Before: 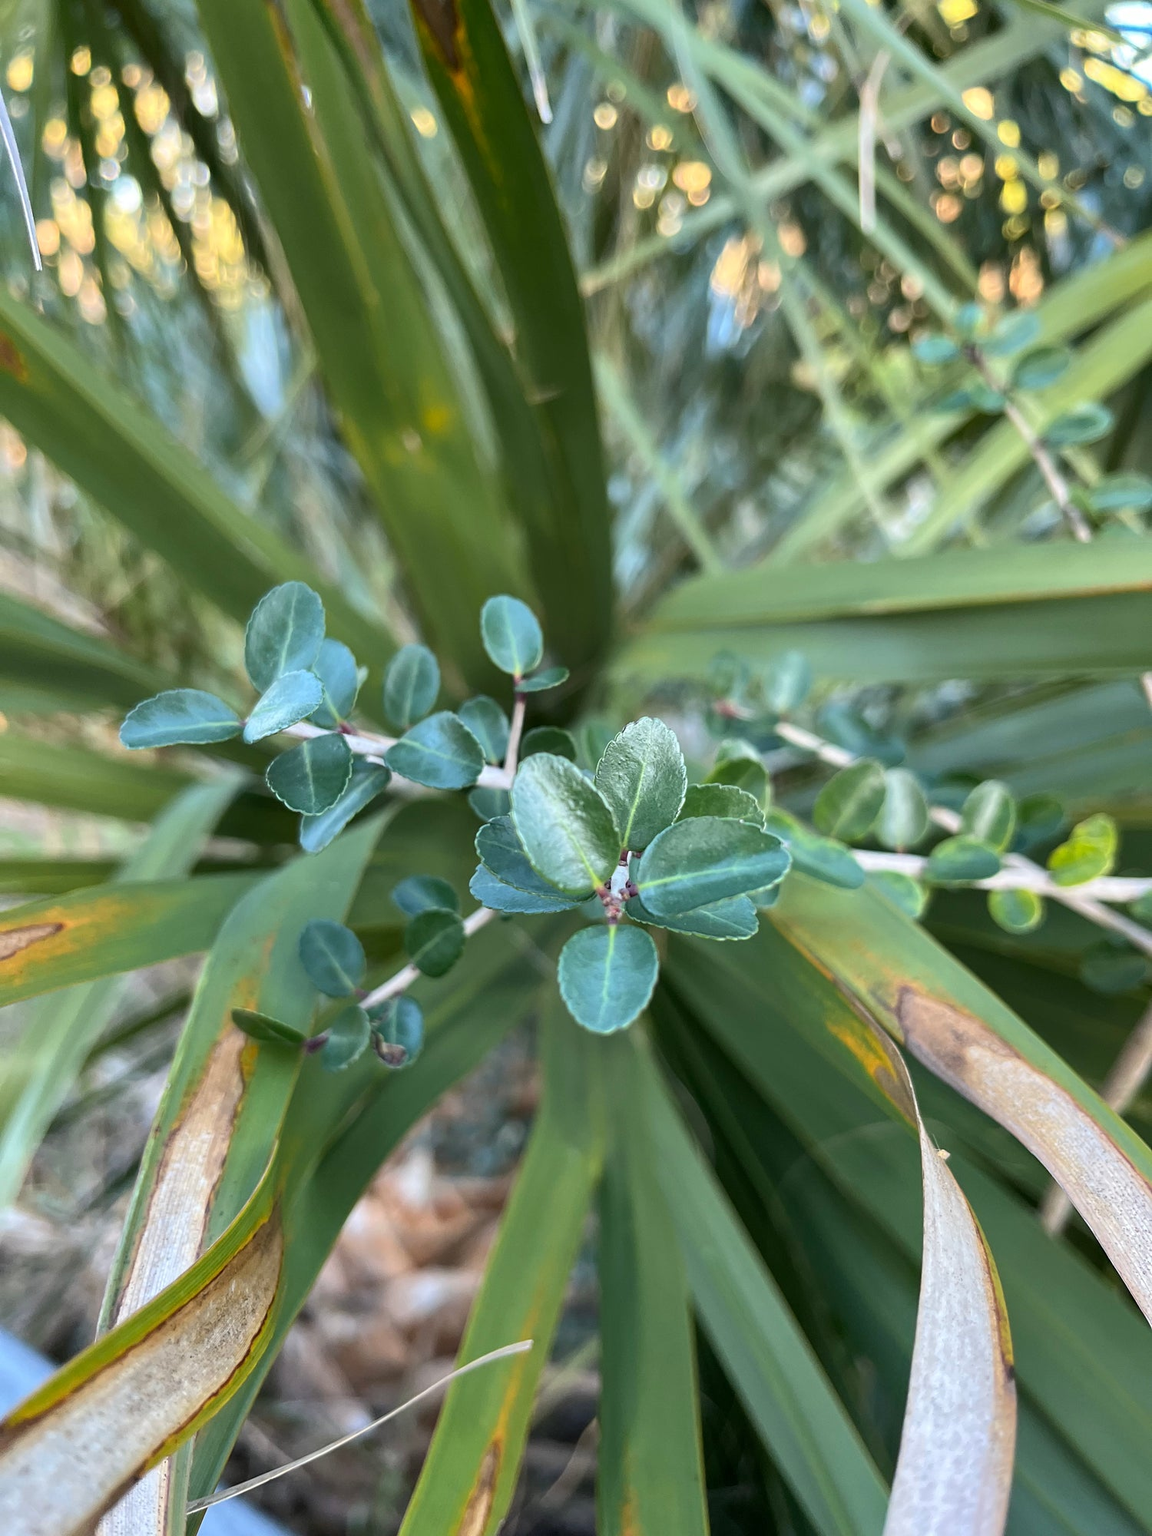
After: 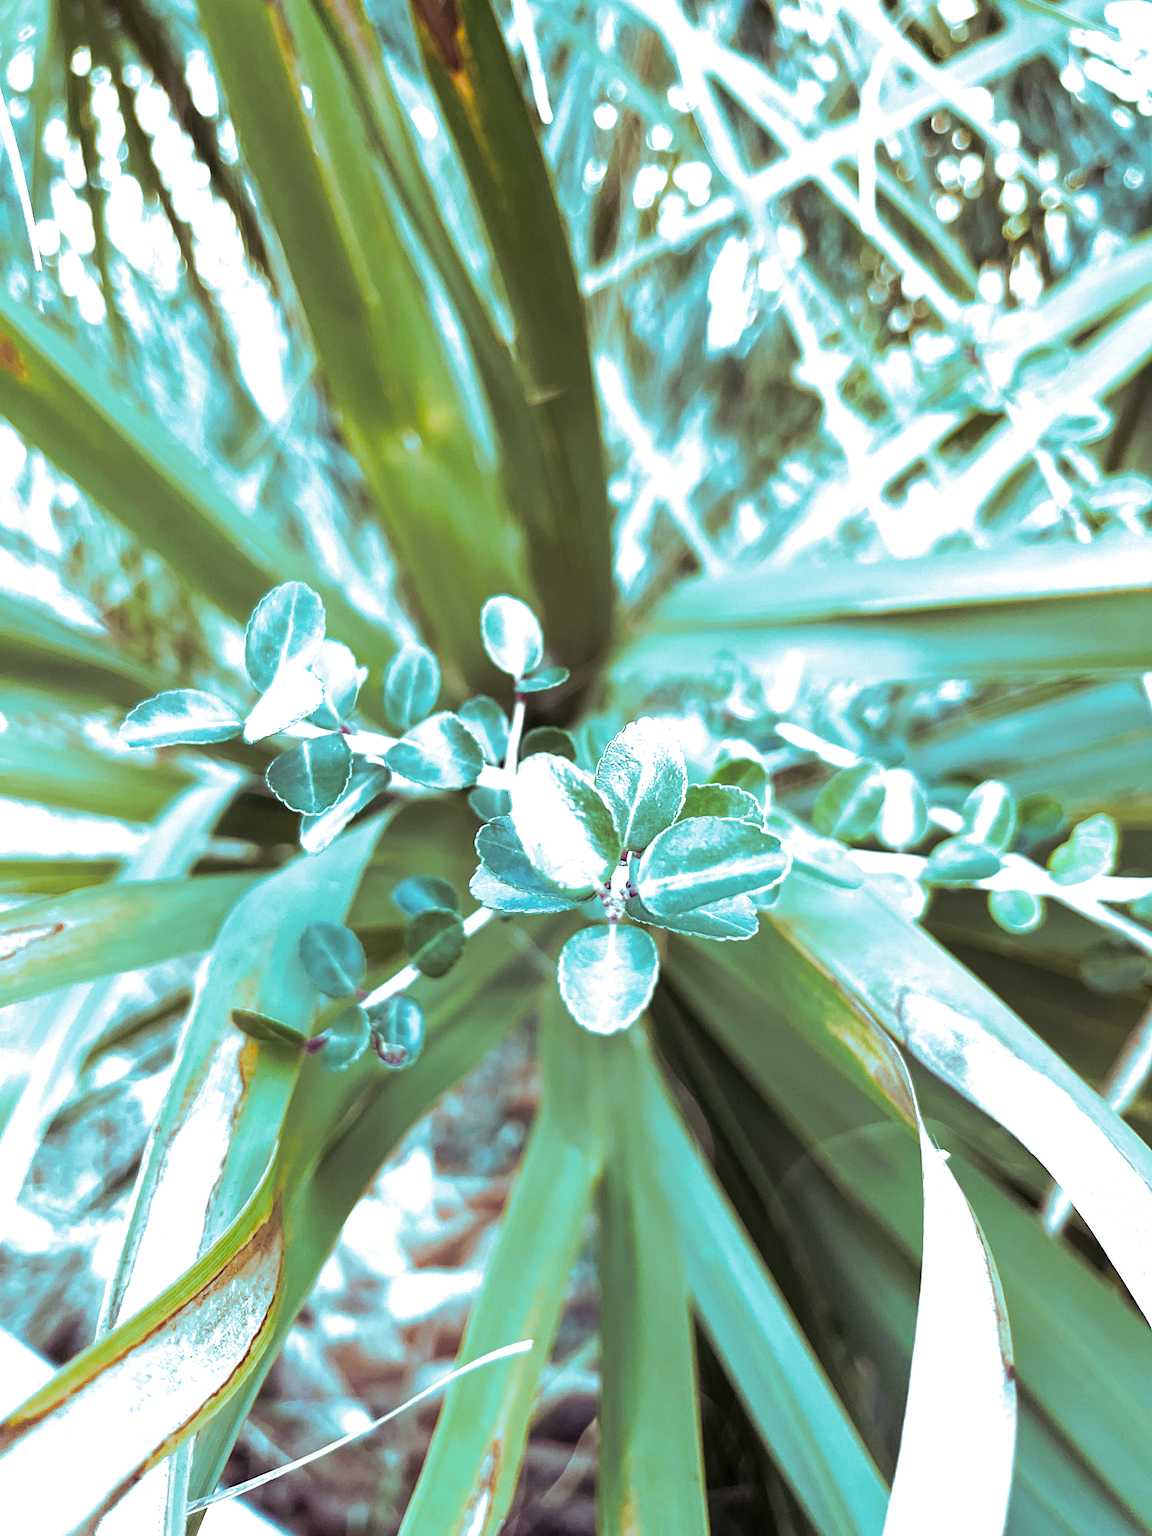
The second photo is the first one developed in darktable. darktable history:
split-toning: shadows › hue 327.6°, highlights › hue 198°, highlights › saturation 0.55, balance -21.25, compress 0%
levels: levels [0, 0.352, 0.703]
